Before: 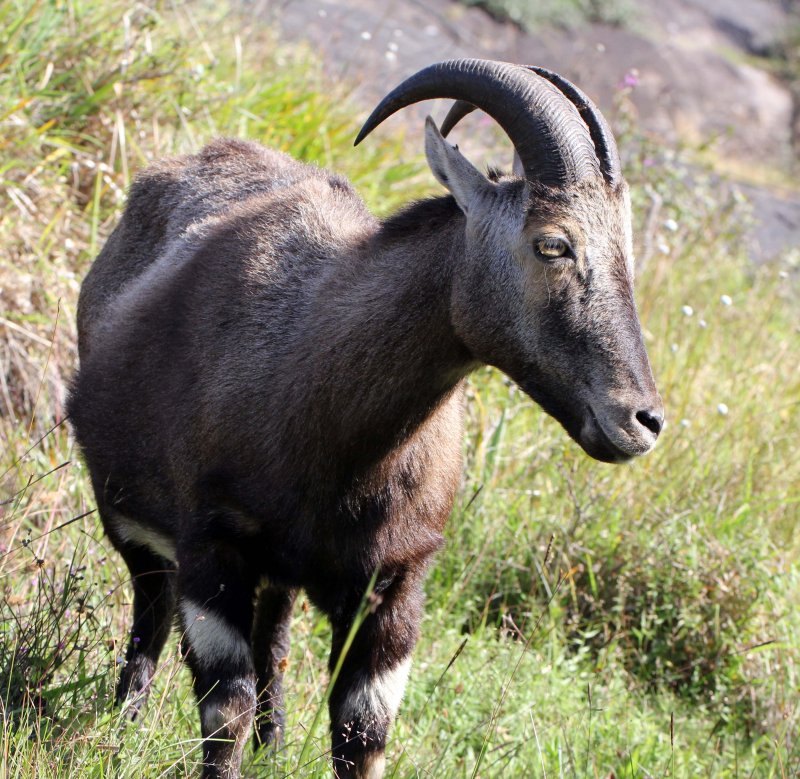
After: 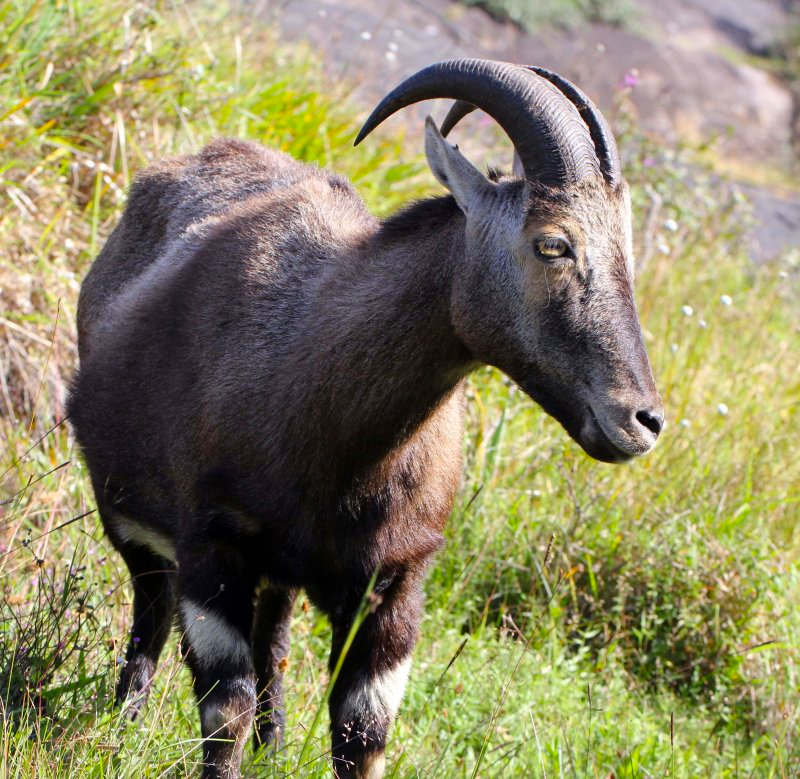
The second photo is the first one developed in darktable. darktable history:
color balance rgb: perceptual saturation grading › global saturation 25.258%, global vibrance 15.178%
